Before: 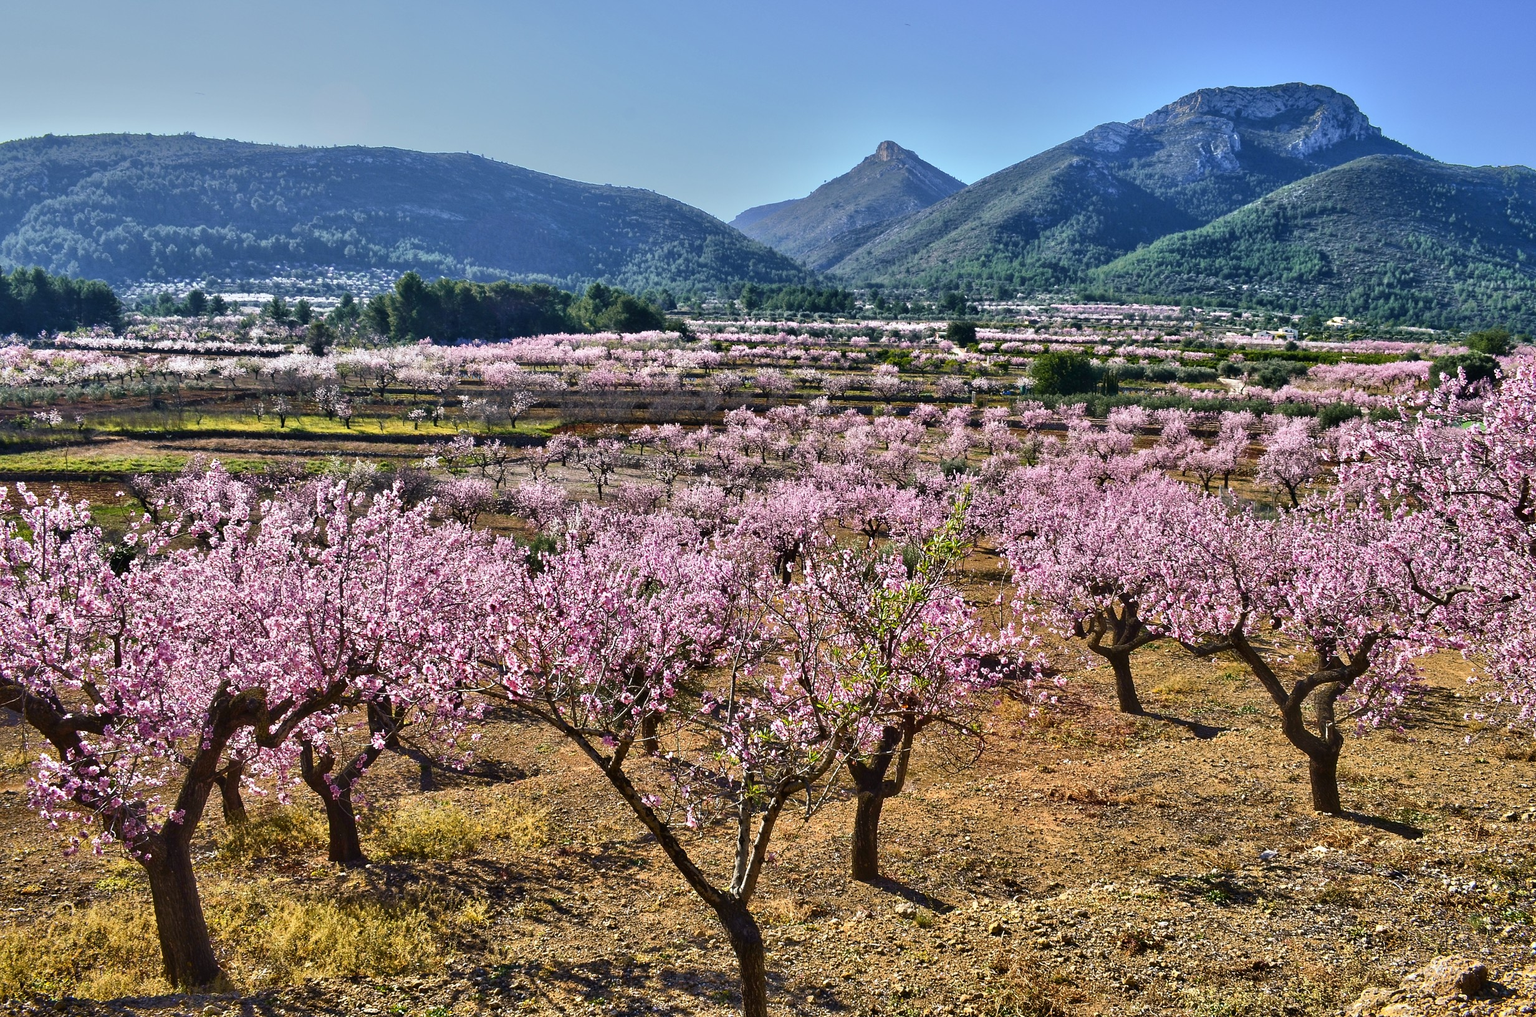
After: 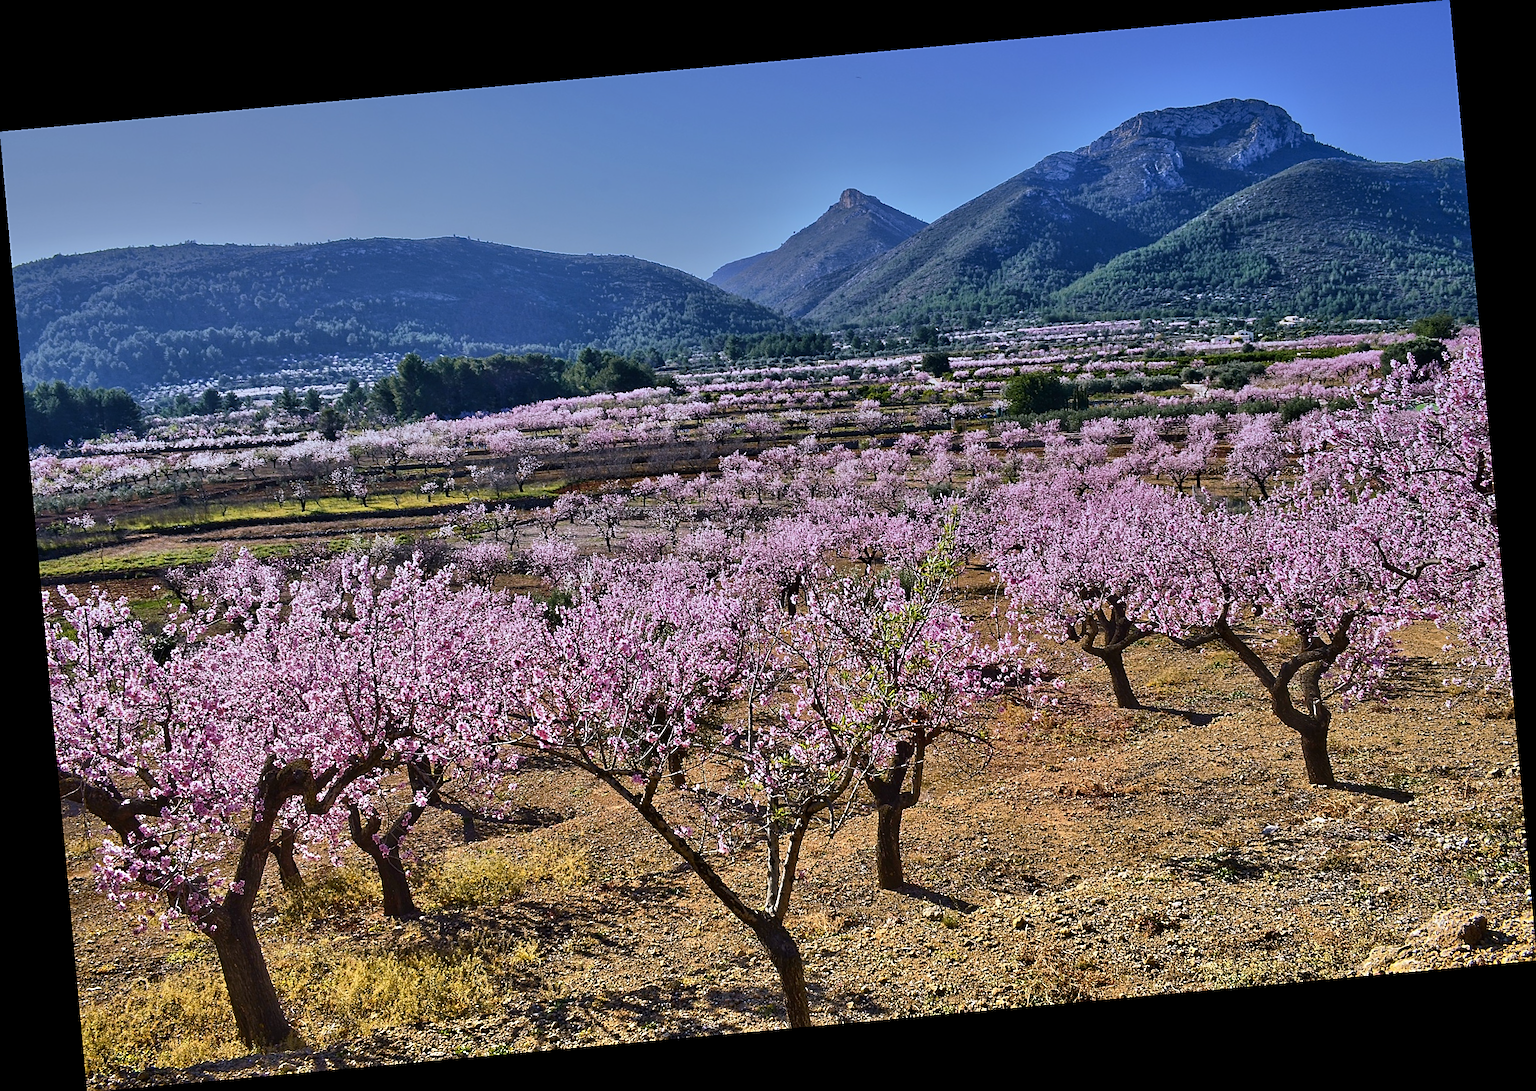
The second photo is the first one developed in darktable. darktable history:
rotate and perspective: rotation -5.2°, automatic cropping off
sharpen: on, module defaults
graduated density: hue 238.83°, saturation 50%
